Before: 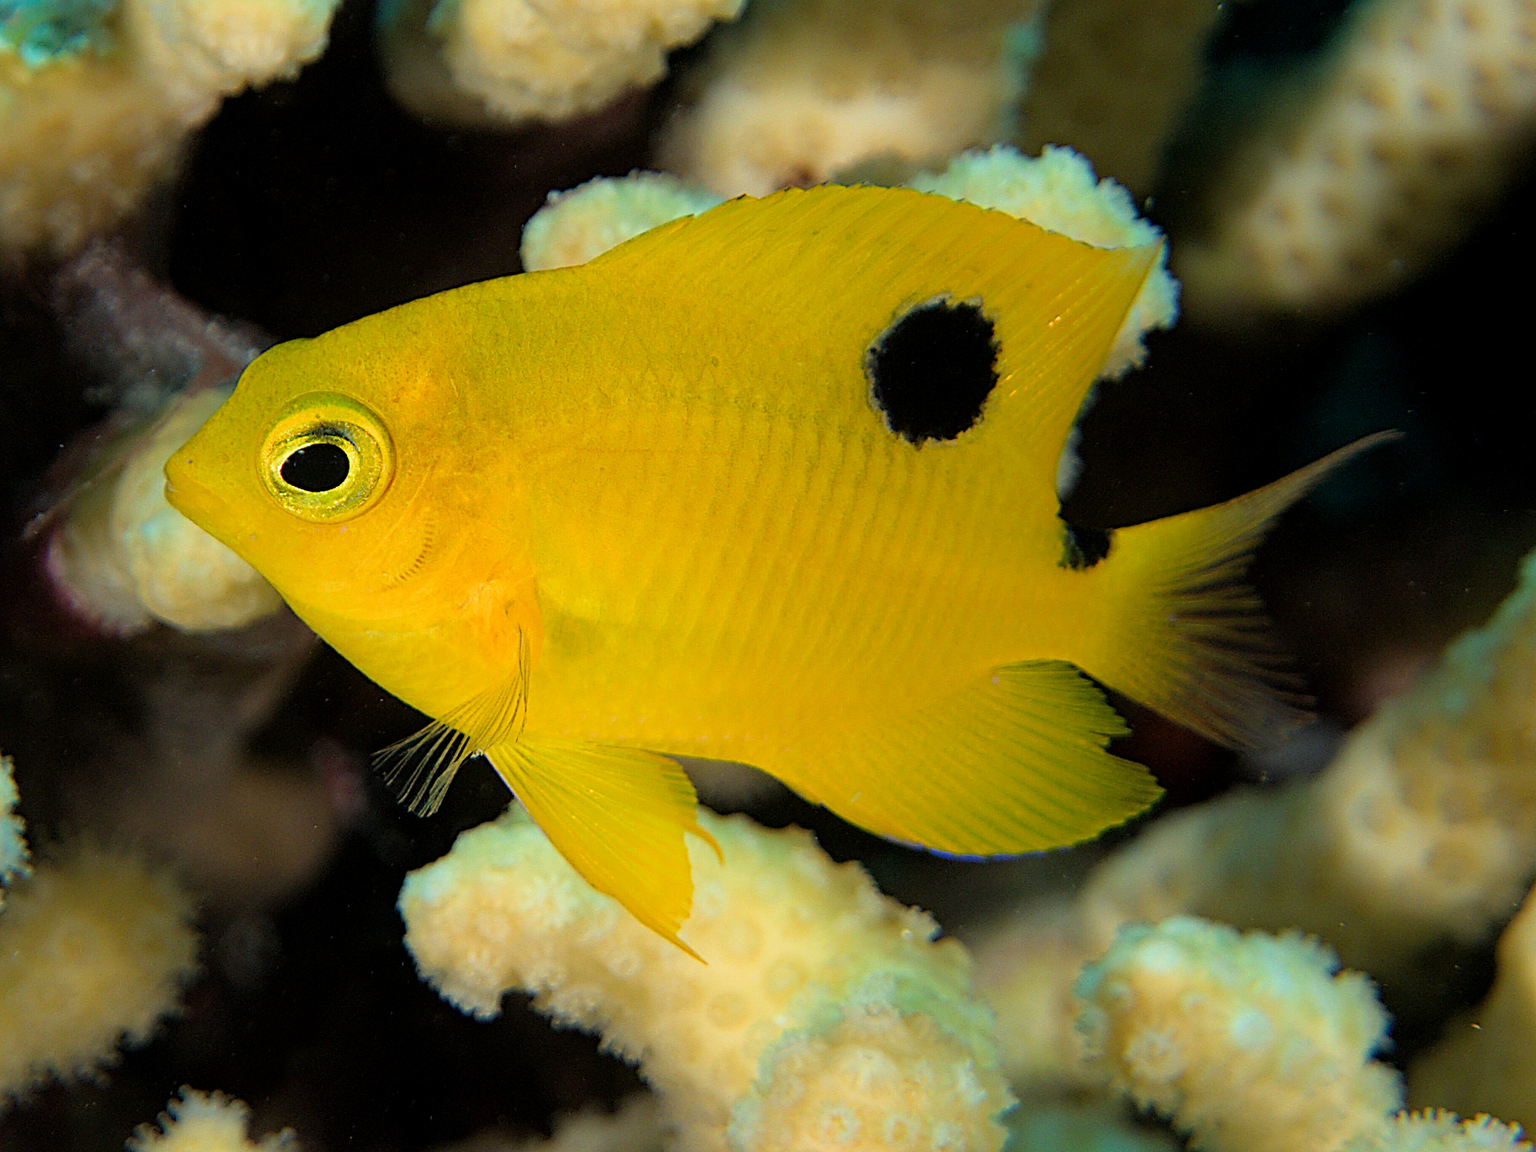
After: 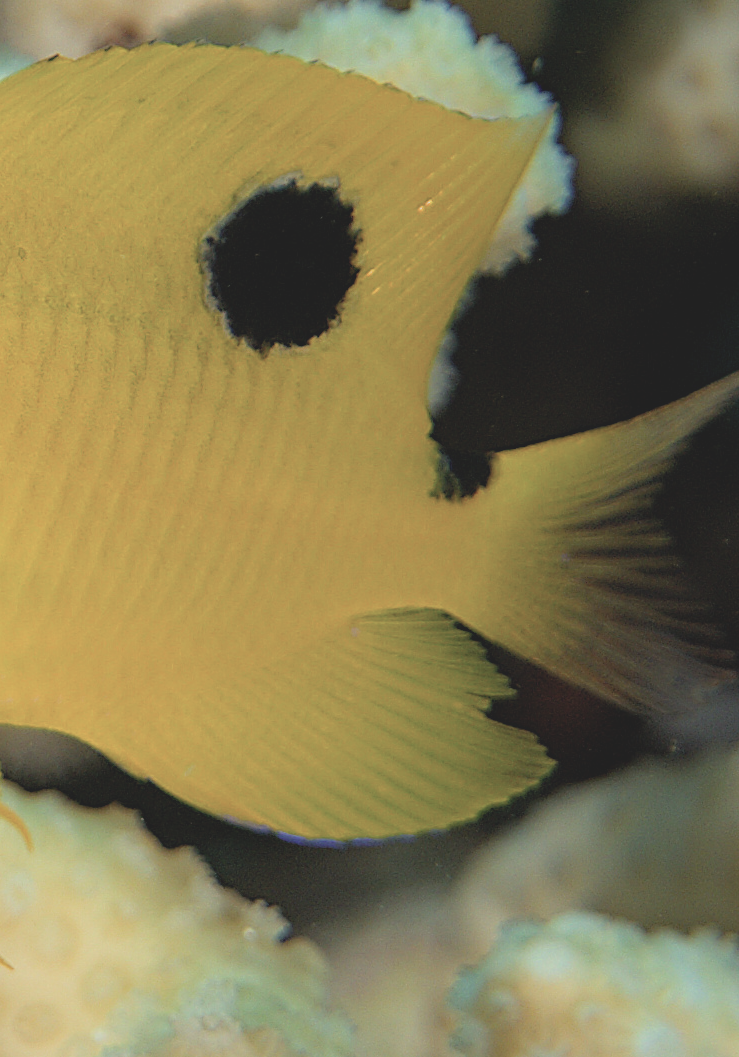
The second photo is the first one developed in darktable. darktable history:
crop: left 45.38%, top 12.902%, right 14.069%, bottom 9.798%
contrast brightness saturation: contrast -0.254, saturation -0.43
exposure: exposure 0.196 EV, compensate highlight preservation false
